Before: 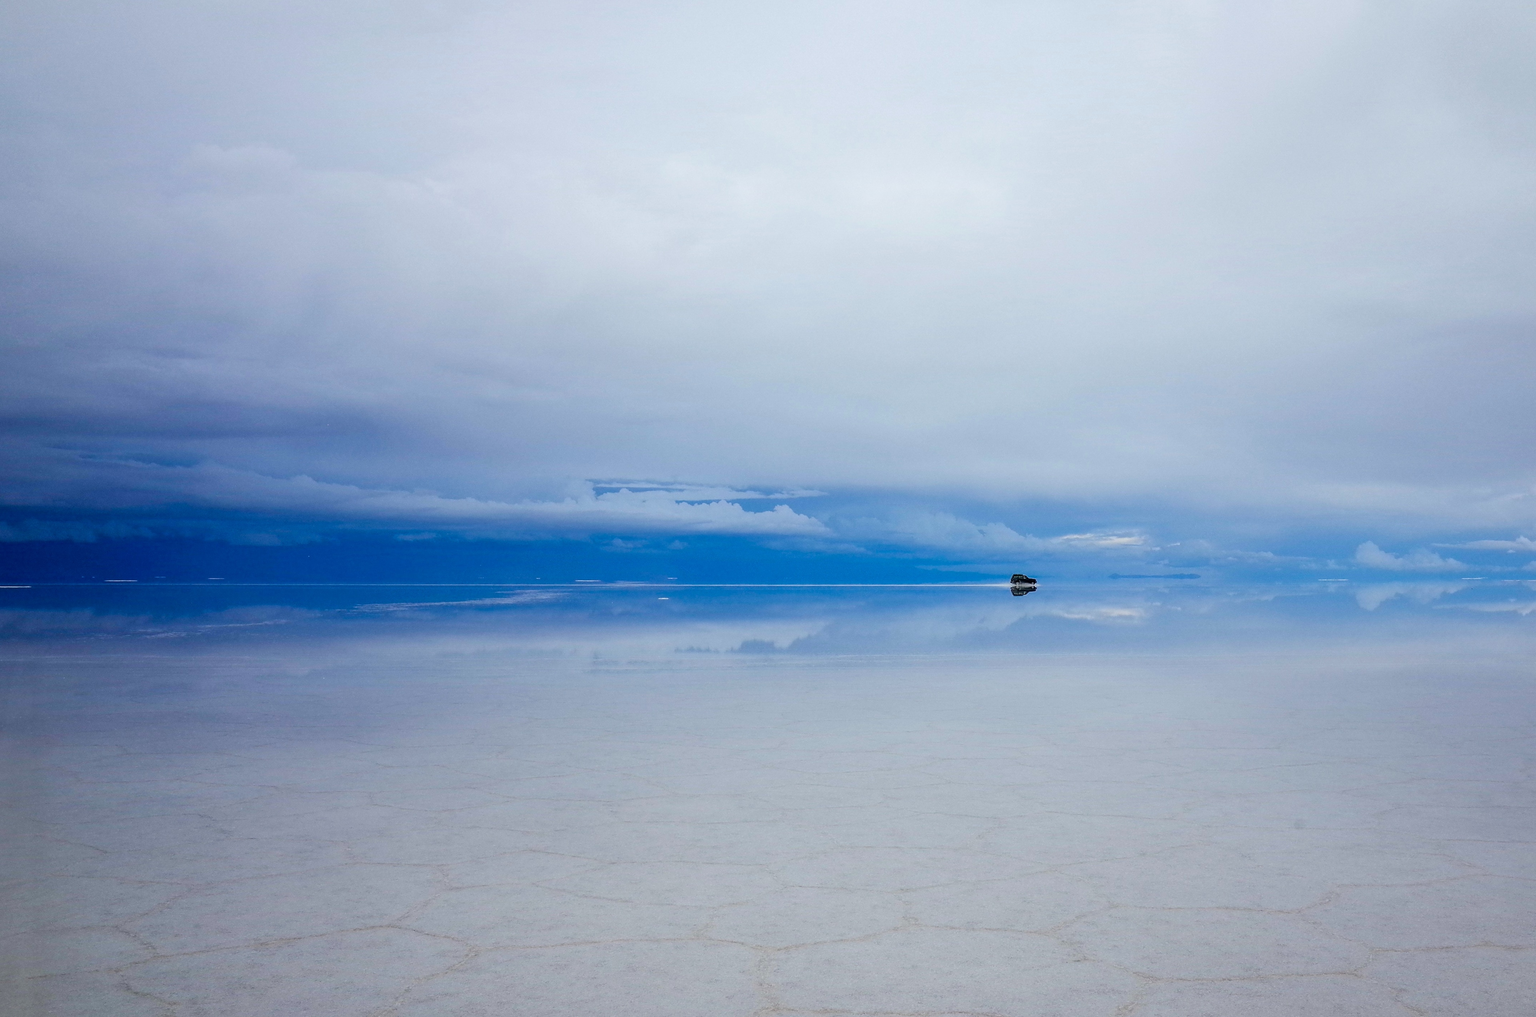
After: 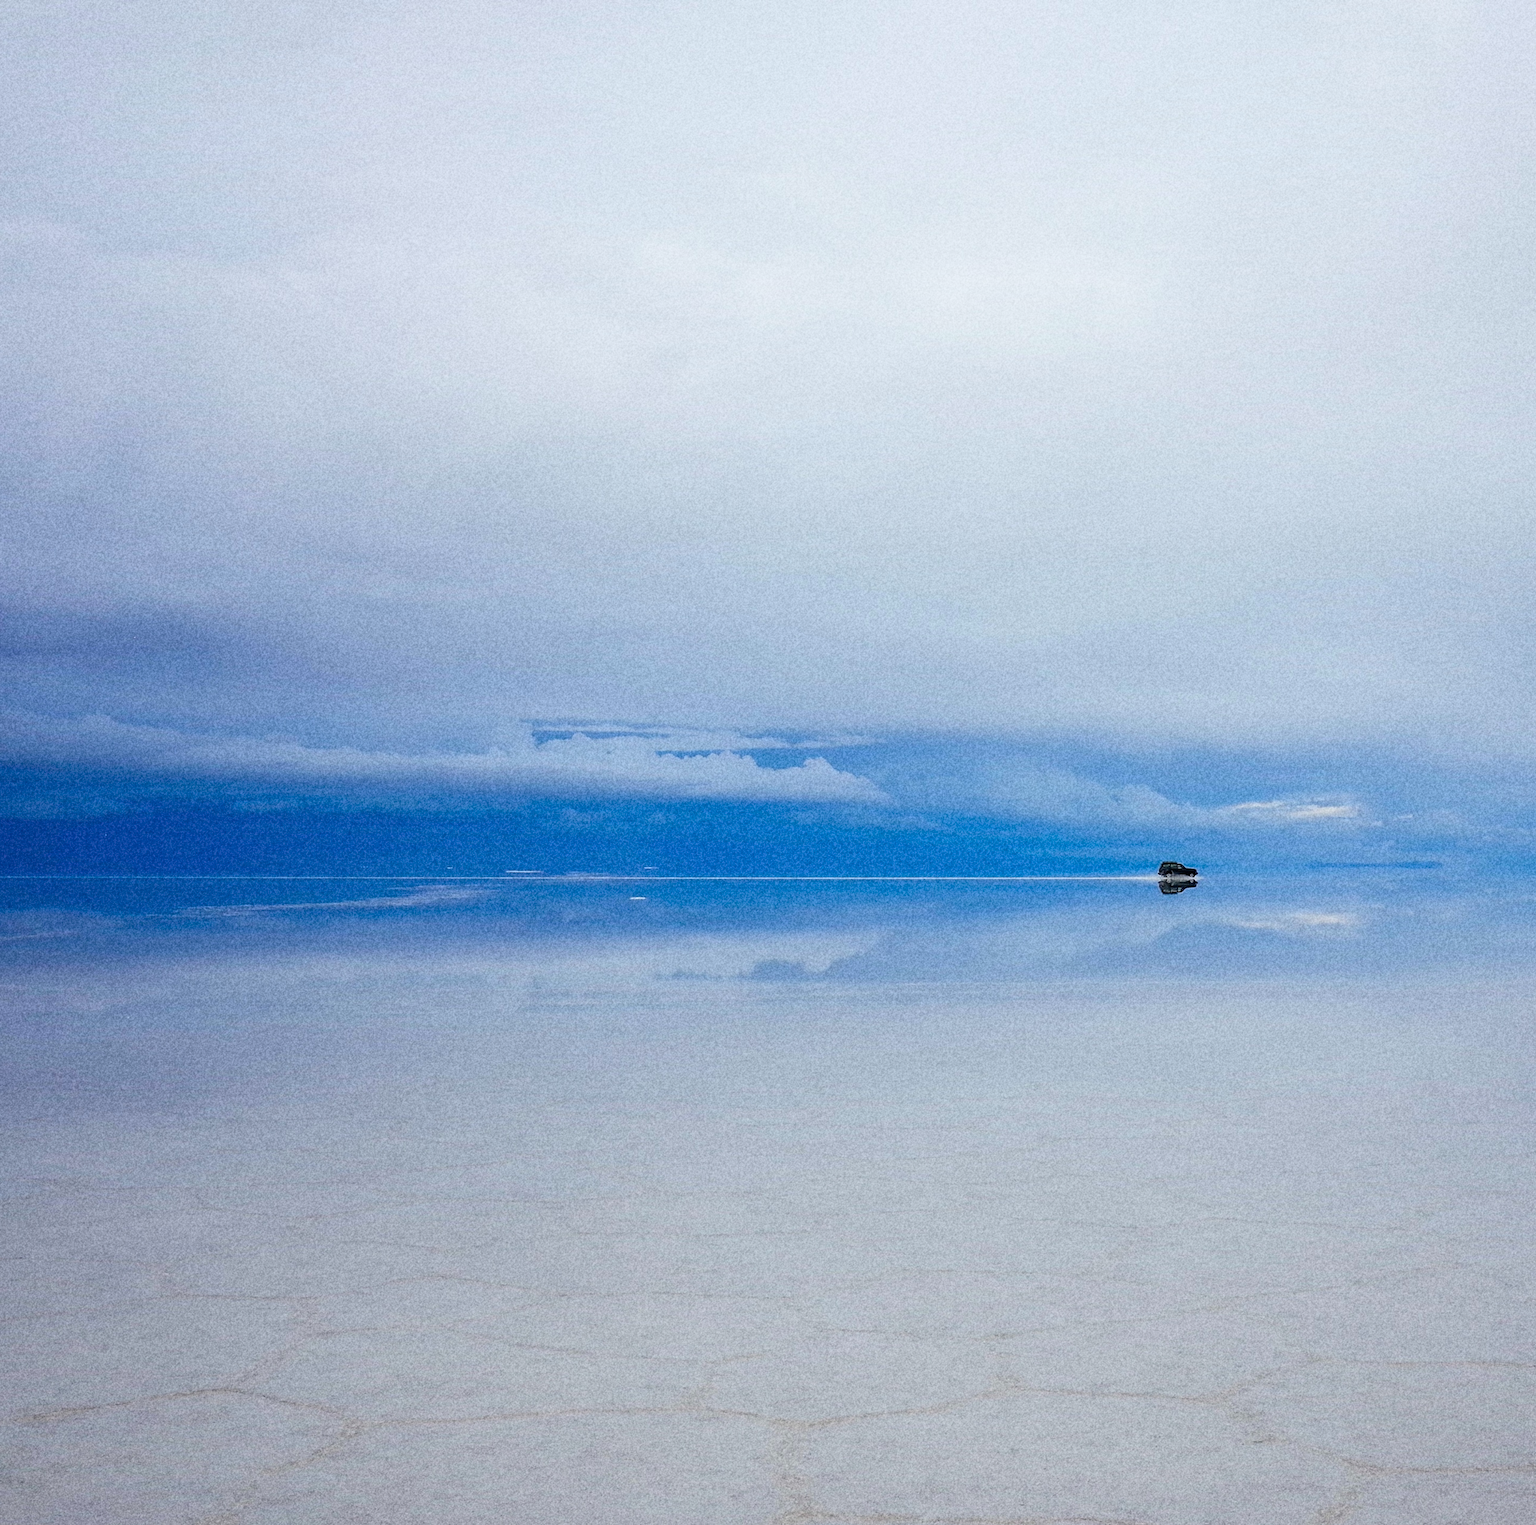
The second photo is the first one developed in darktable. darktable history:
crop and rotate: left 15.546%, right 17.787%
grain: coarseness 11.82 ISO, strength 36.67%, mid-tones bias 74.17%
tone curve: curves: ch0 [(0, 0) (0.003, 0.003) (0.011, 0.011) (0.025, 0.026) (0.044, 0.046) (0.069, 0.071) (0.1, 0.103) (0.136, 0.14) (0.177, 0.183) (0.224, 0.231) (0.277, 0.286) (0.335, 0.346) (0.399, 0.412) (0.468, 0.483) (0.543, 0.56) (0.623, 0.643) (0.709, 0.732) (0.801, 0.826) (0.898, 0.917) (1, 1)], preserve colors none
